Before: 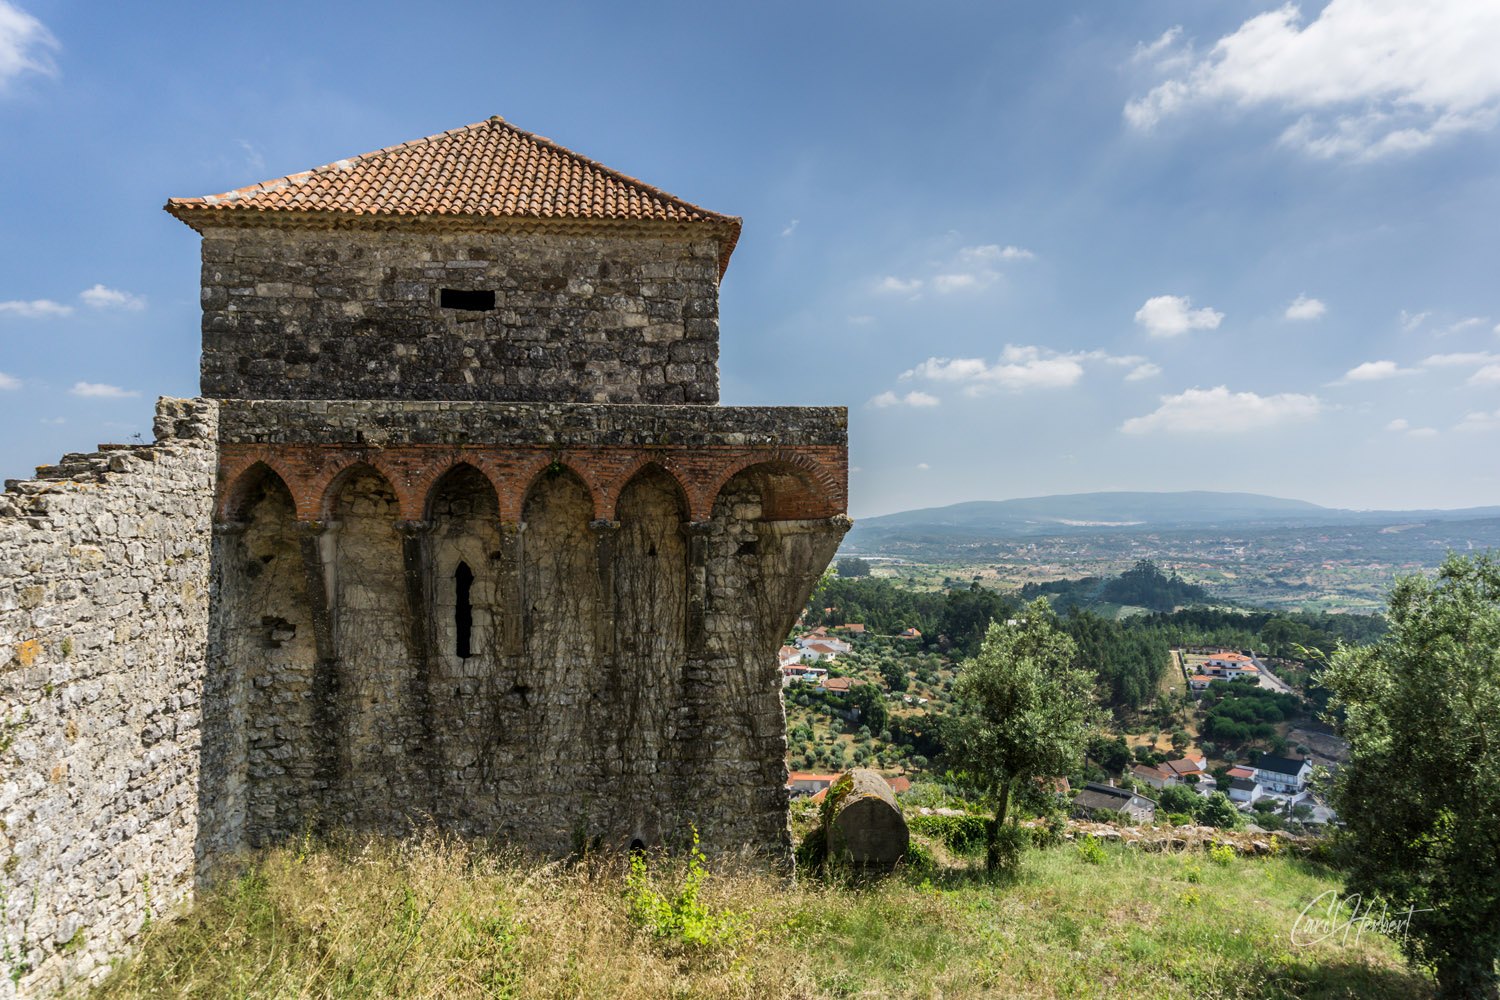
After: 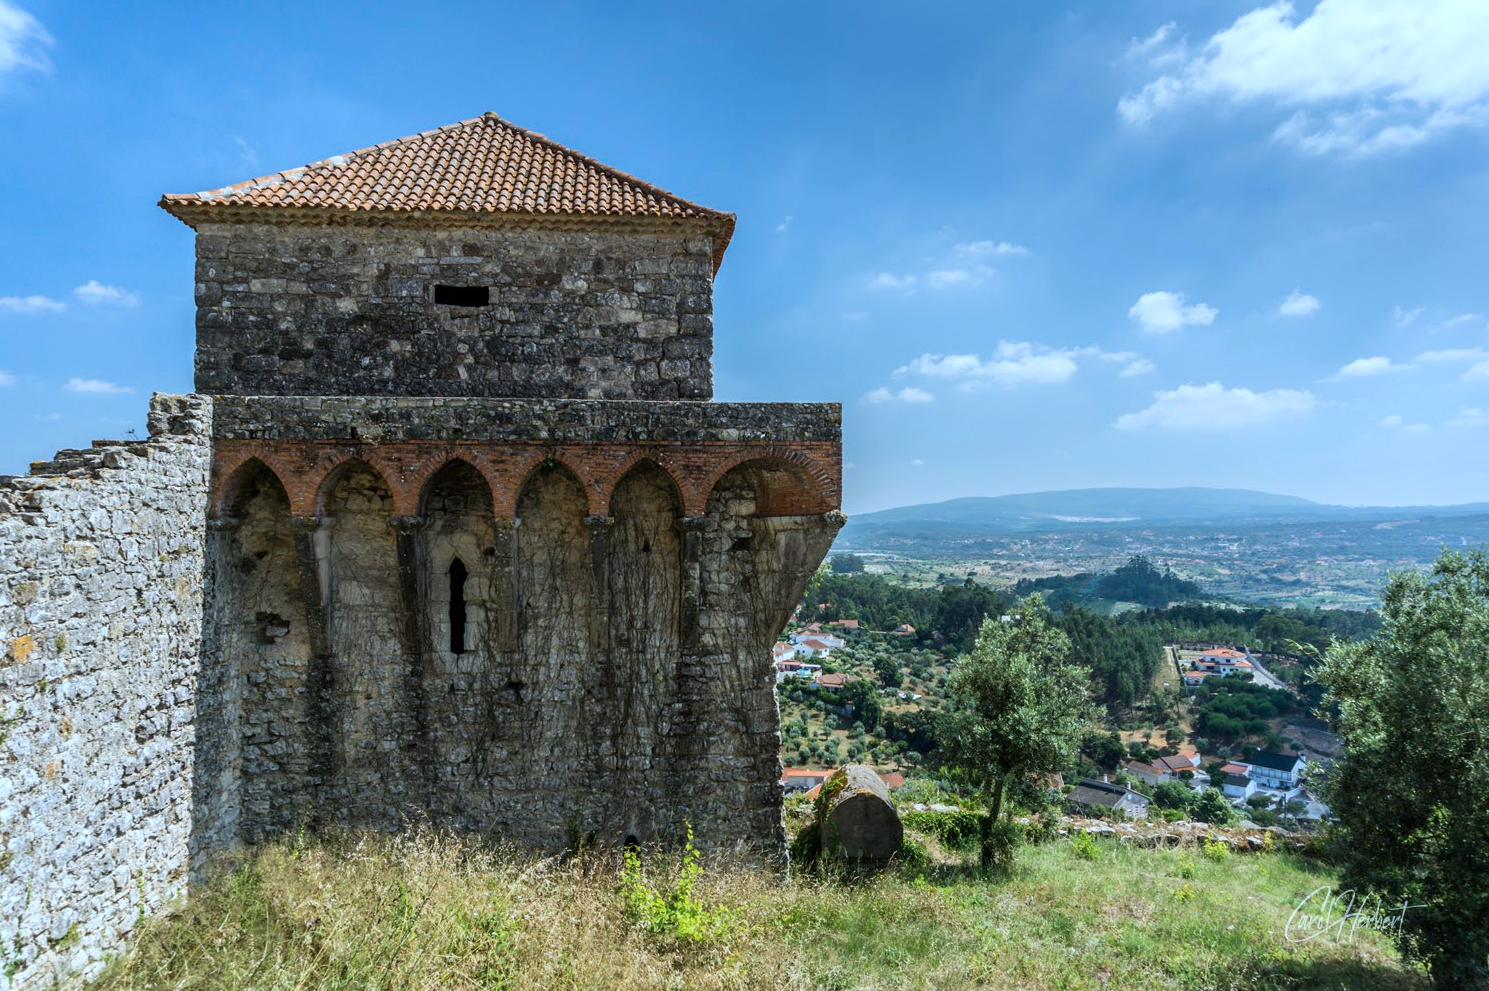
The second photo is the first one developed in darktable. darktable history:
crop: left 0.434%, top 0.485%, right 0.244%, bottom 0.386%
color calibration: output R [1.063, -0.012, -0.003, 0], output G [0, 1.022, 0.021, 0], output B [-0.079, 0.047, 1, 0], illuminant custom, x 0.389, y 0.387, temperature 3838.64 K
